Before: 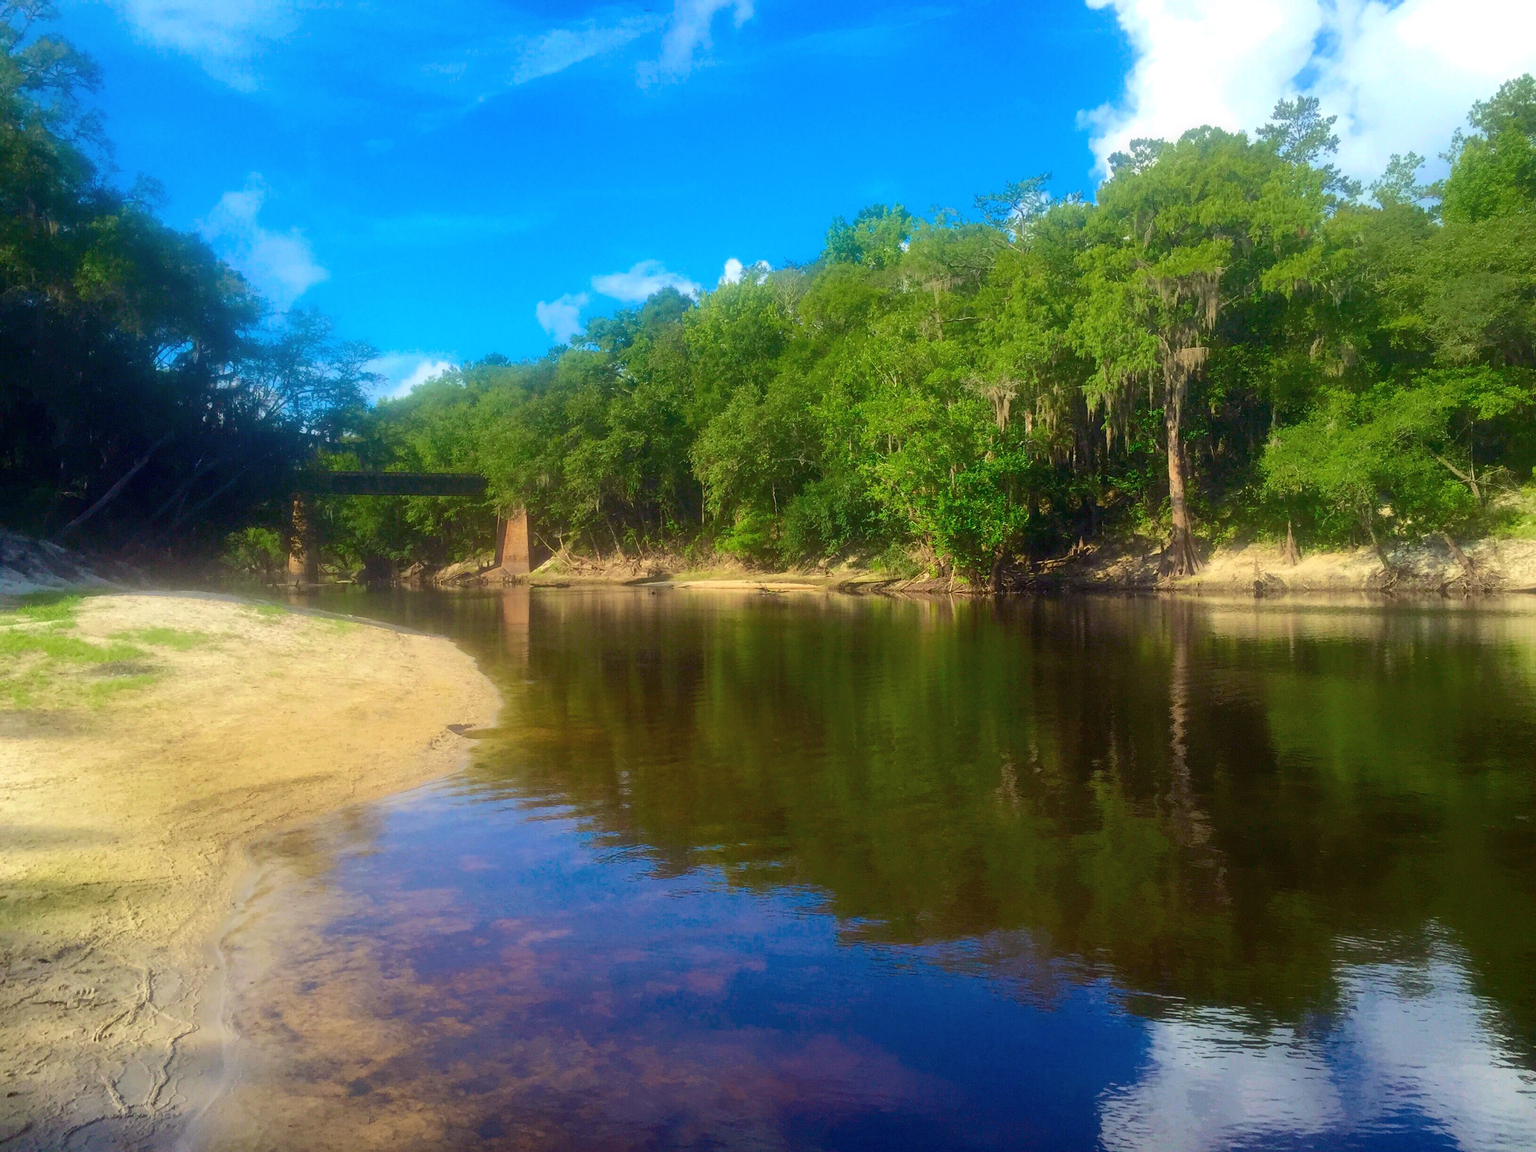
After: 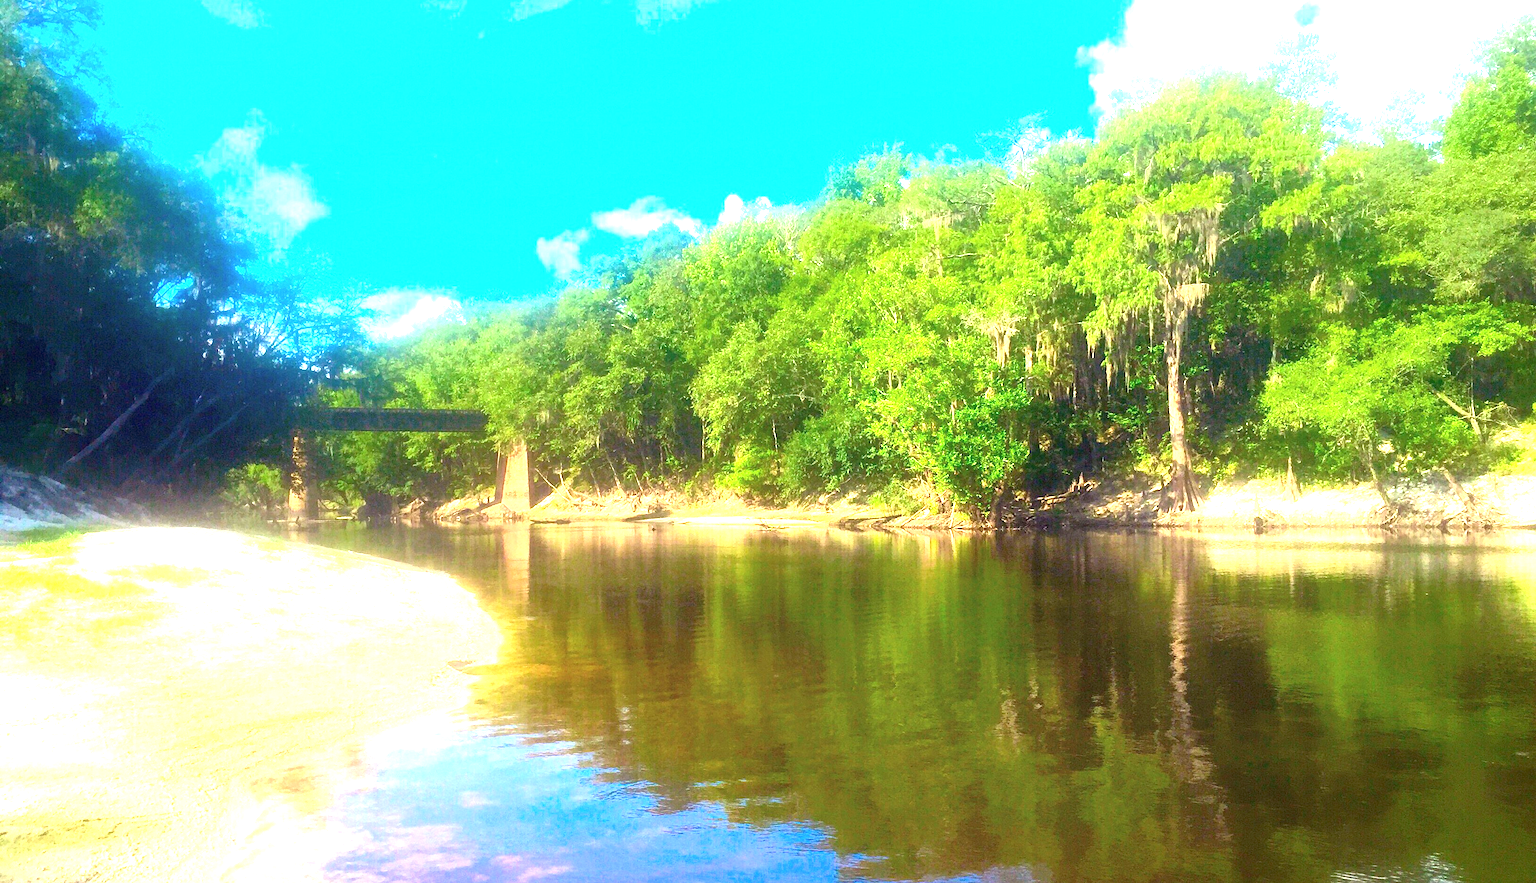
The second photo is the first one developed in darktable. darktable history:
crop: top 5.57%, bottom 17.762%
exposure: exposure 2.038 EV, compensate highlight preservation false
